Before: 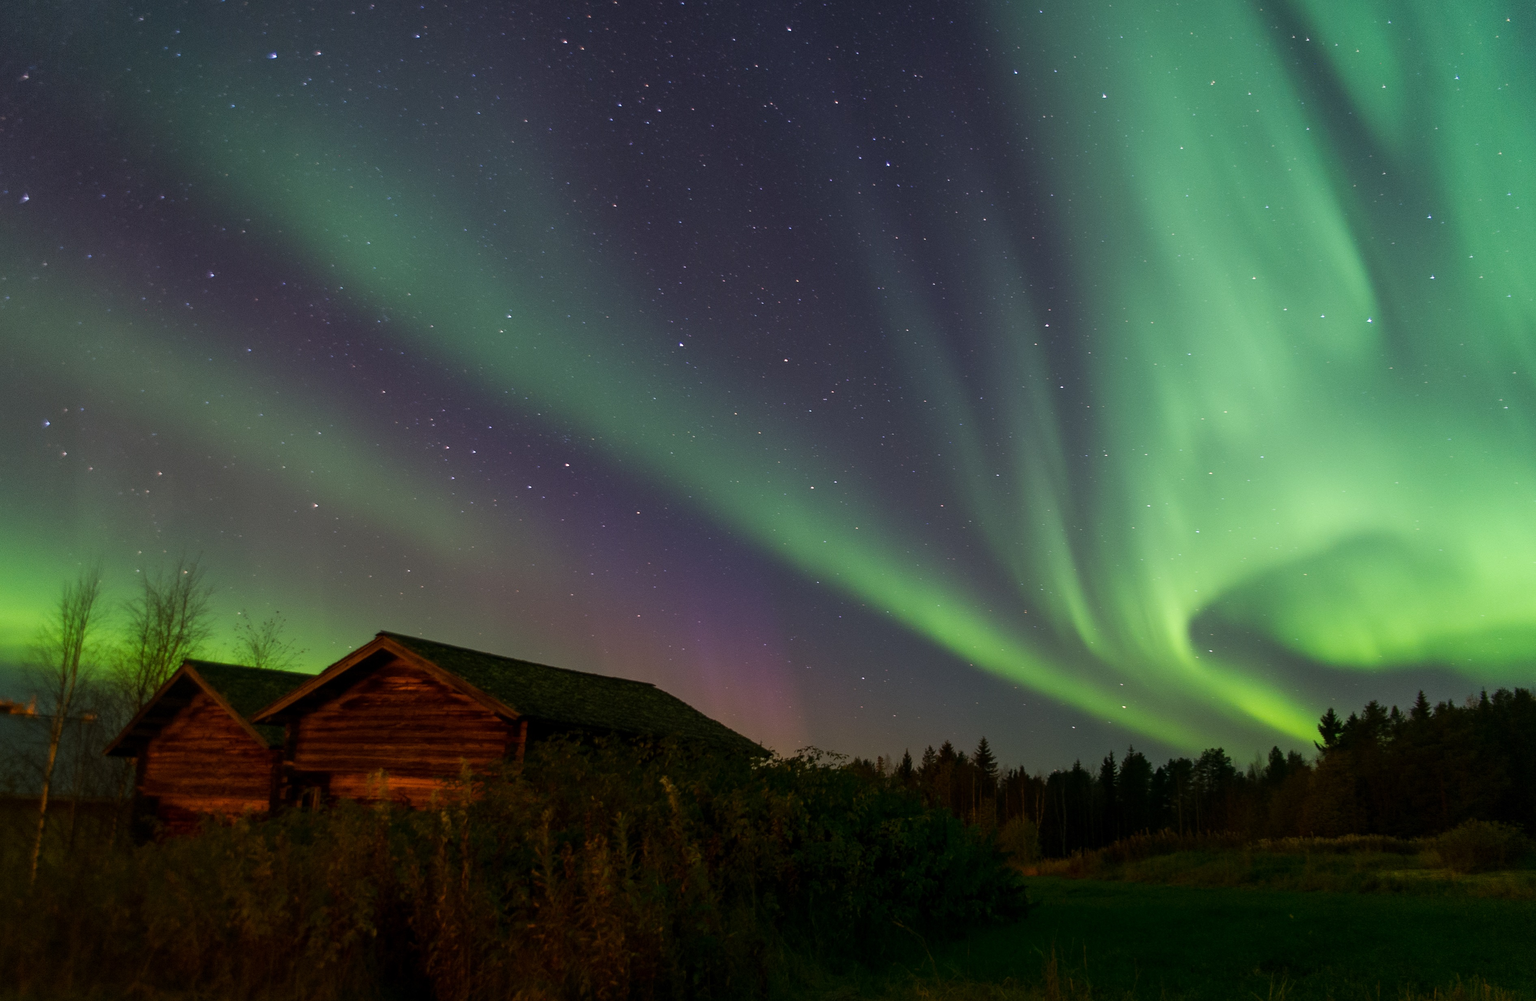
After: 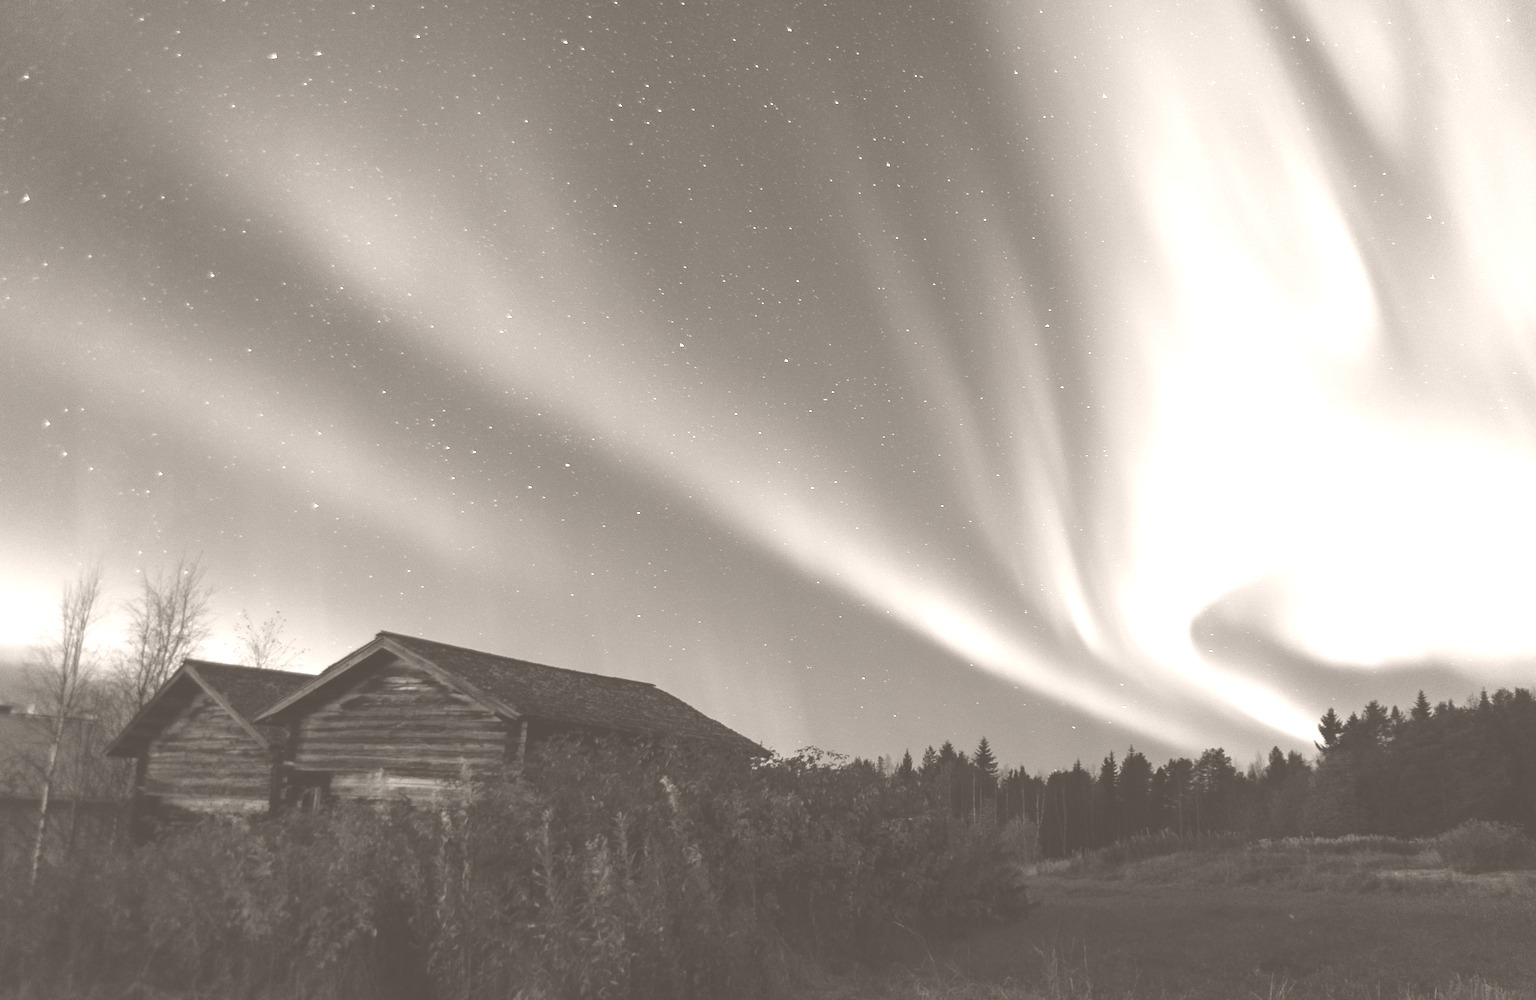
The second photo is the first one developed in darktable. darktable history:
colorize: hue 34.49°, saturation 35.33%, source mix 100%, lightness 55%, version 1
tone curve: curves: ch0 [(0, 0.017) (0.239, 0.277) (0.508, 0.593) (0.826, 0.855) (1, 0.945)]; ch1 [(0, 0) (0.401, 0.42) (0.442, 0.47) (0.492, 0.498) (0.511, 0.504) (0.555, 0.586) (0.681, 0.739) (1, 1)]; ch2 [(0, 0) (0.411, 0.433) (0.5, 0.504) (0.545, 0.574) (1, 1)], color space Lab, independent channels, preserve colors none
tone equalizer: on, module defaults
